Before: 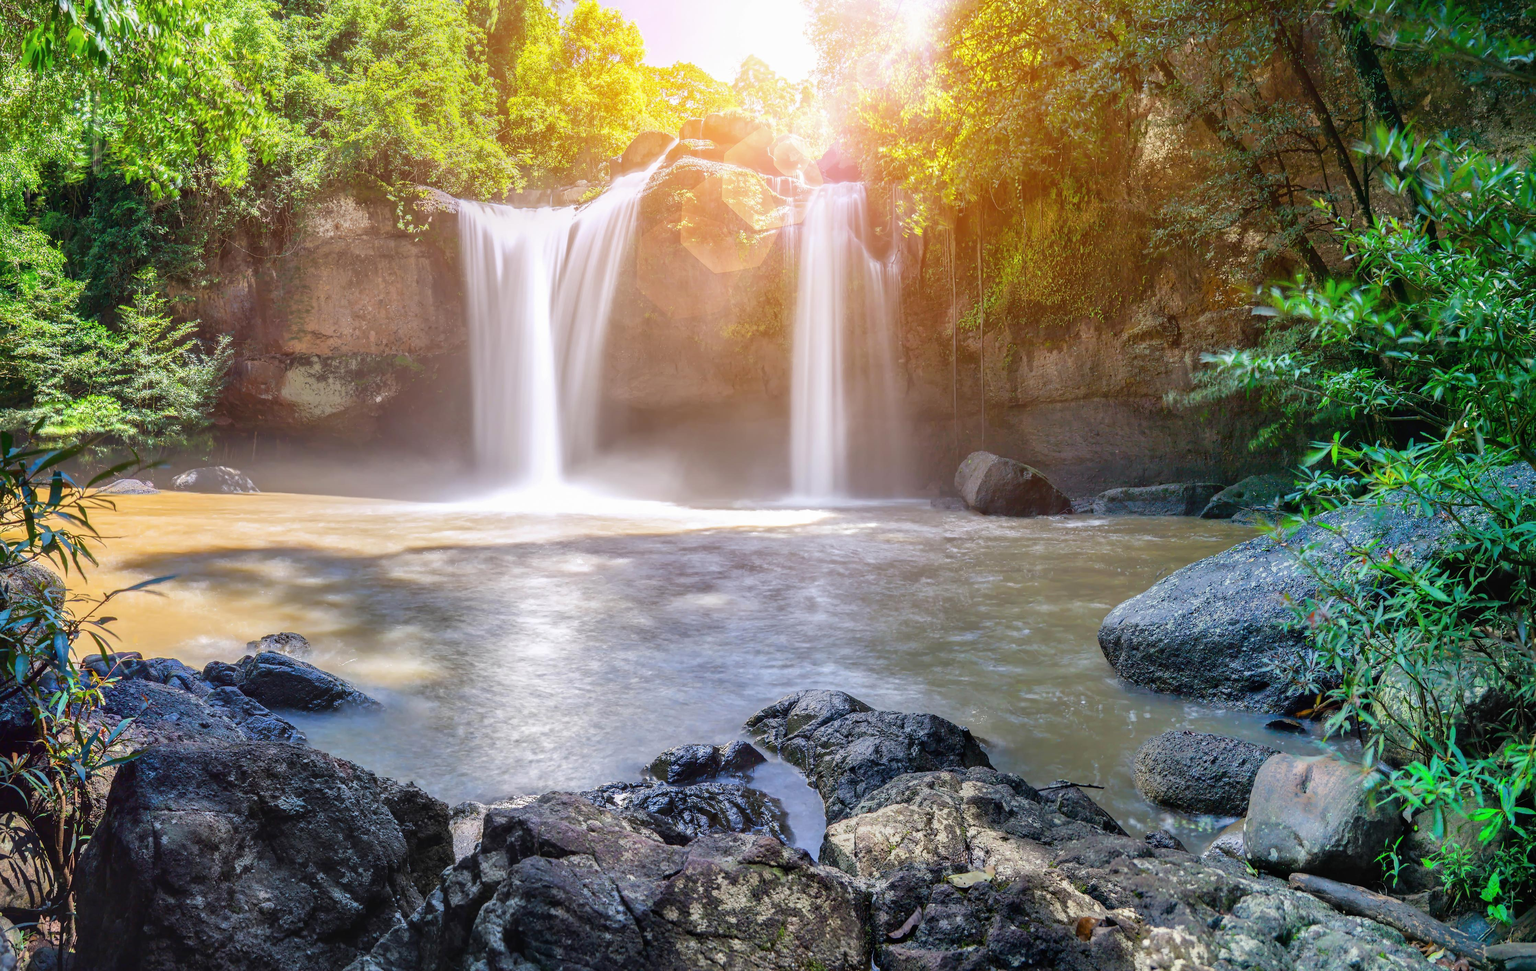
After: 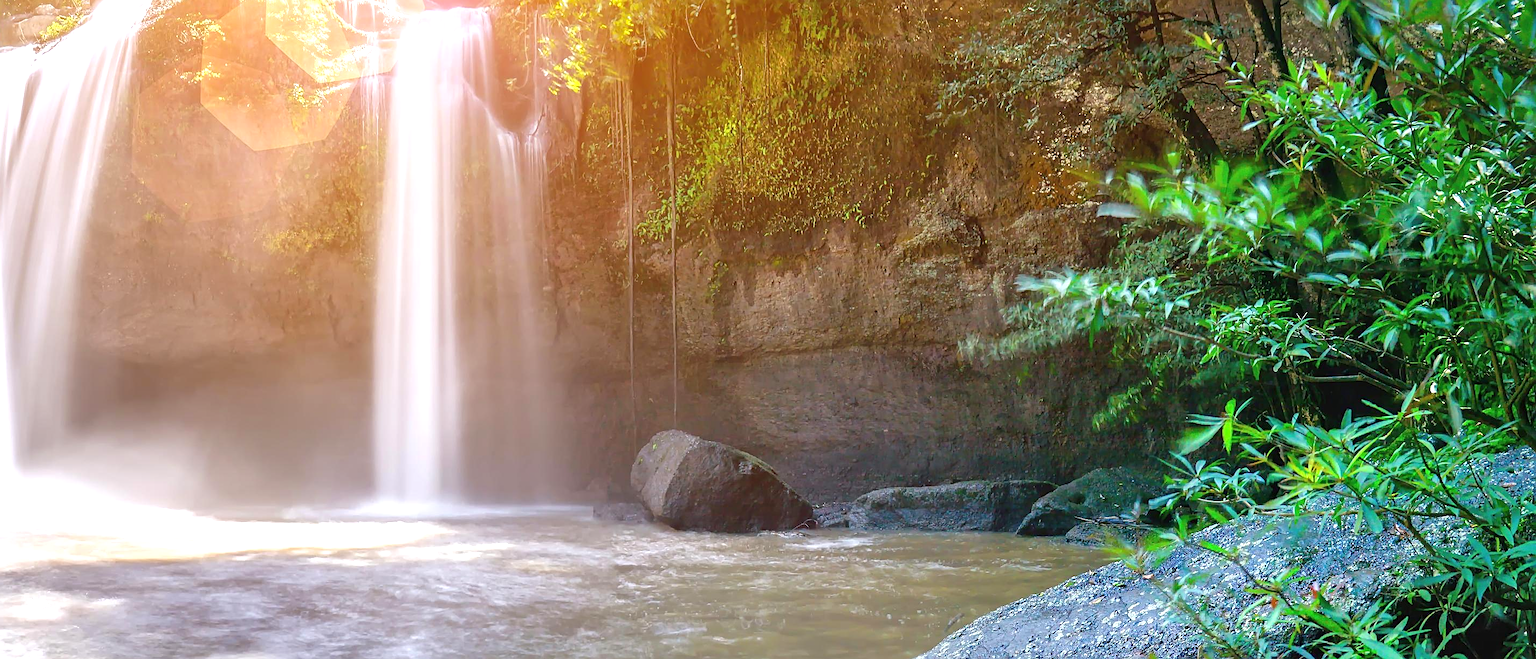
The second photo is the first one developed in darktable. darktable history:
sharpen: on, module defaults
exposure: black level correction 0, exposure 0.5 EV, compensate exposure bias true, compensate highlight preservation false
crop: left 36.005%, top 18.293%, right 0.31%, bottom 38.444%
shadows and highlights: shadows 25, highlights -25
